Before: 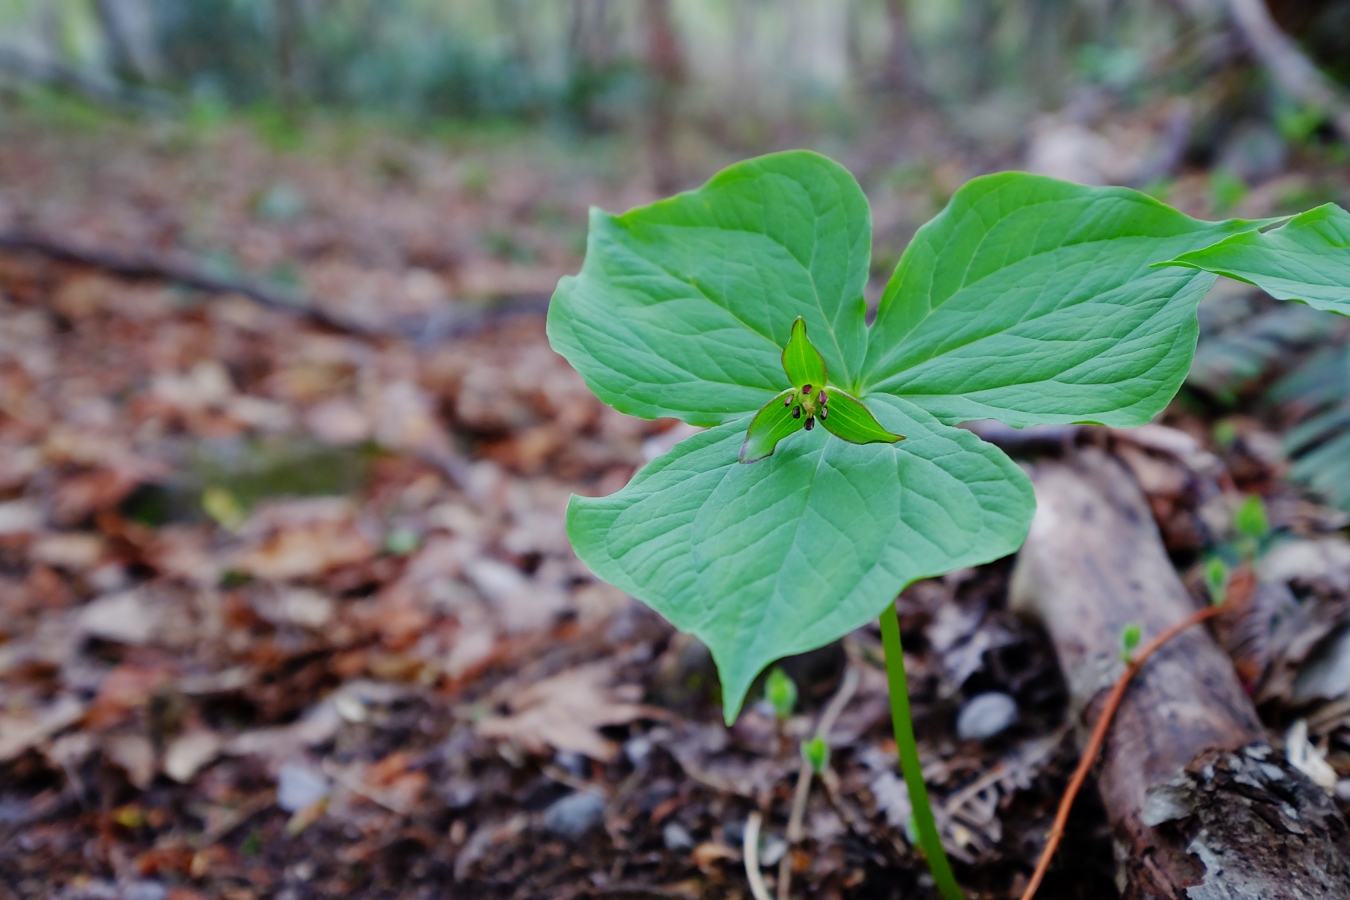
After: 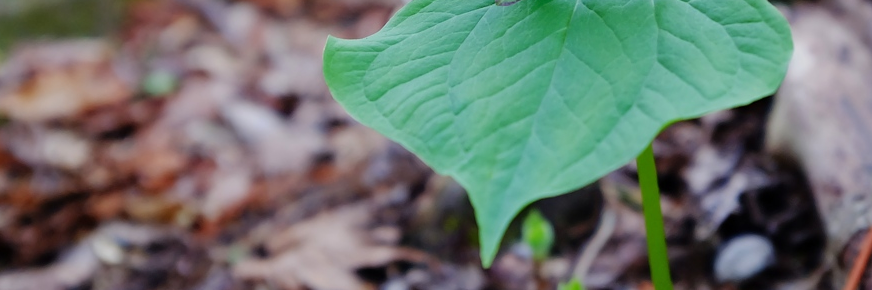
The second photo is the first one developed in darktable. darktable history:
shadows and highlights: shadows 20.83, highlights -81.65, soften with gaussian
crop: left 18.04%, top 50.965%, right 17.308%, bottom 16.8%
